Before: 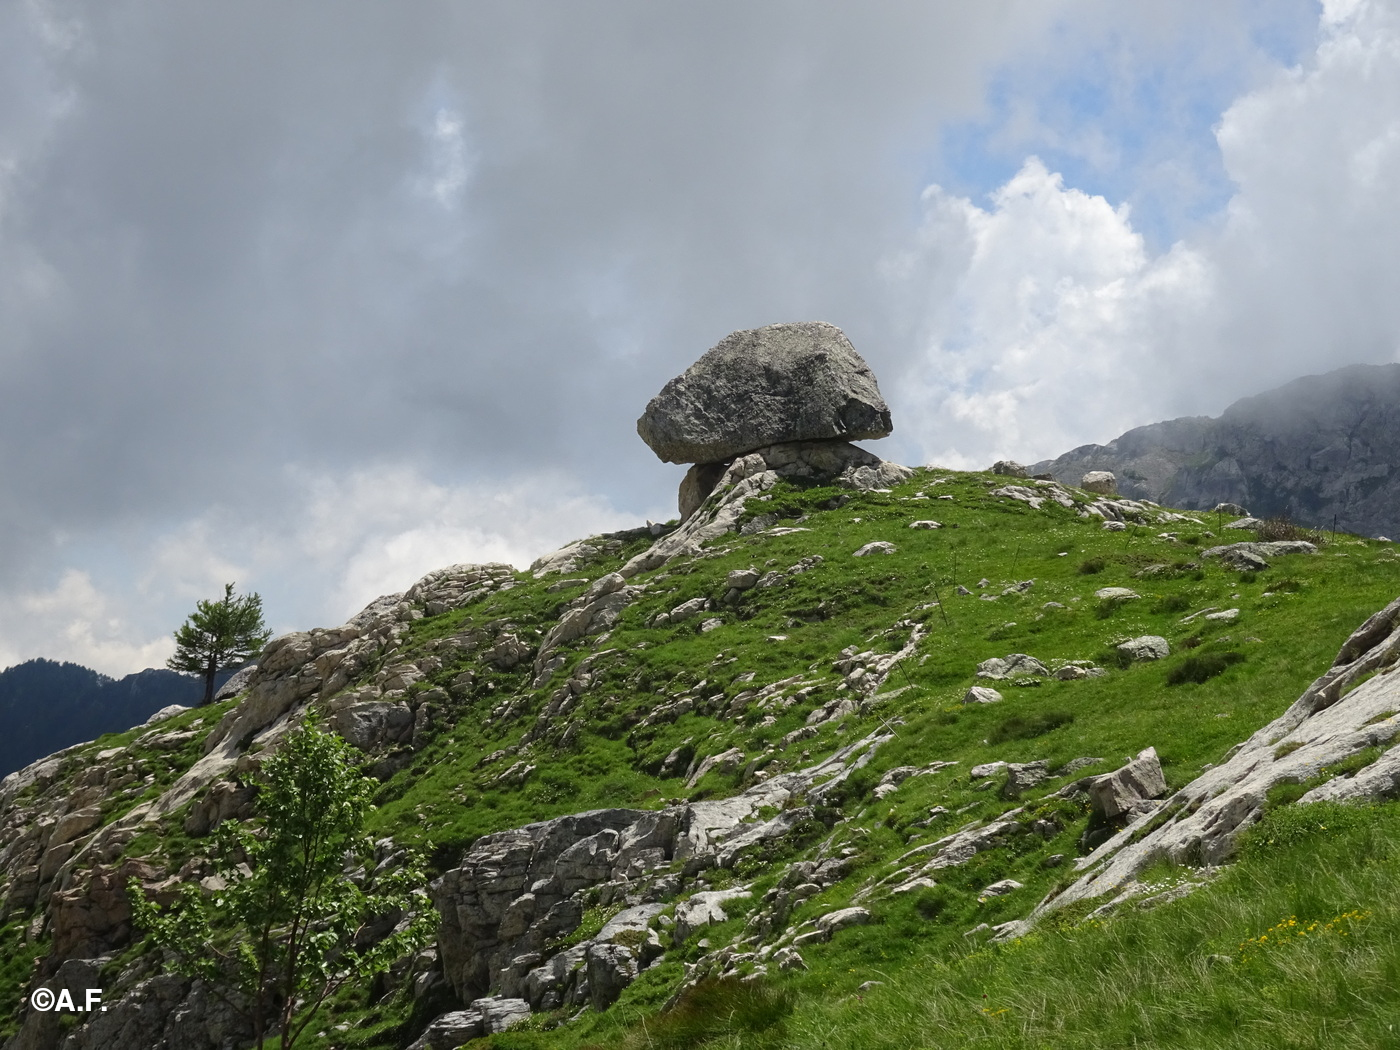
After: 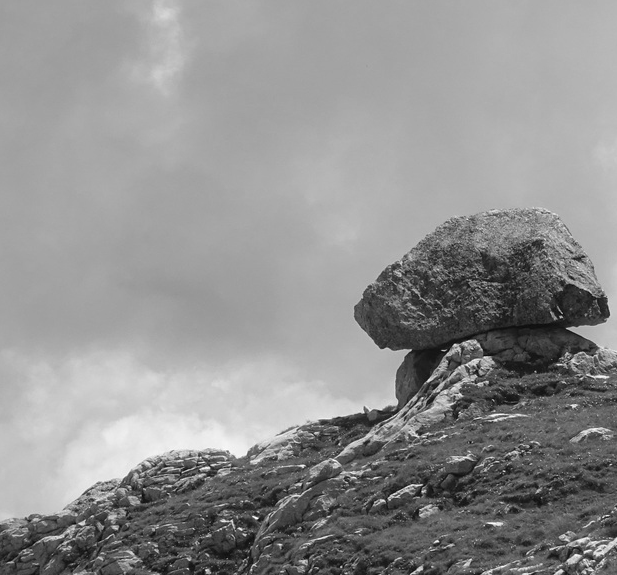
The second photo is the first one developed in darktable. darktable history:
monochrome: on, module defaults
crop: left 20.248%, top 10.86%, right 35.675%, bottom 34.321%
